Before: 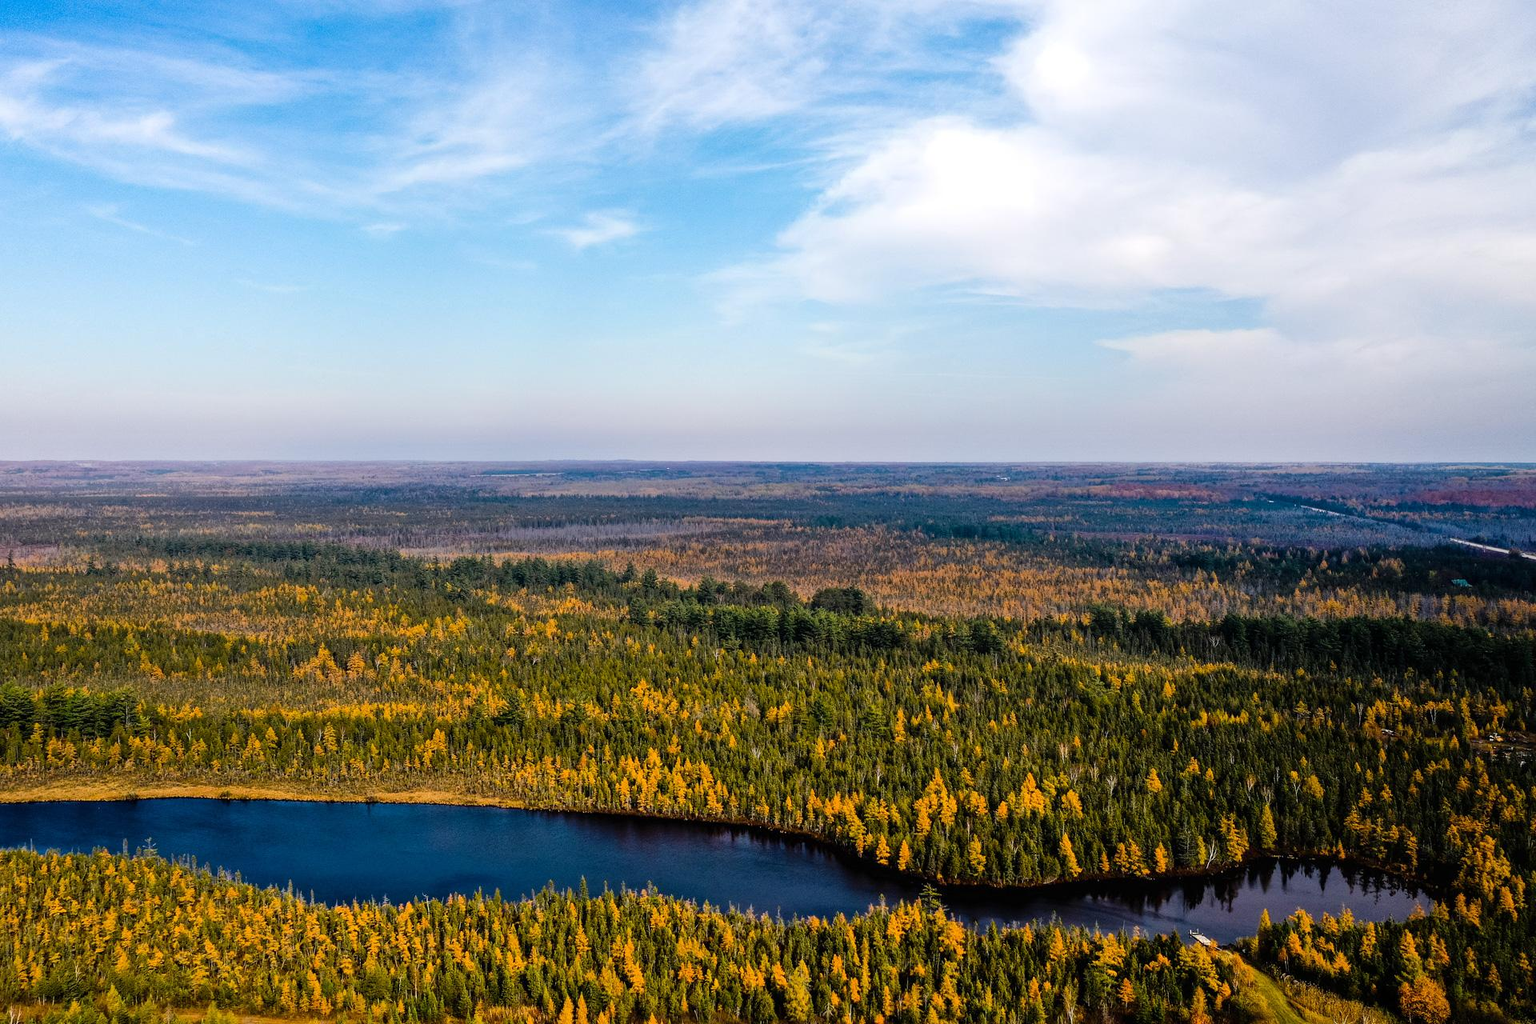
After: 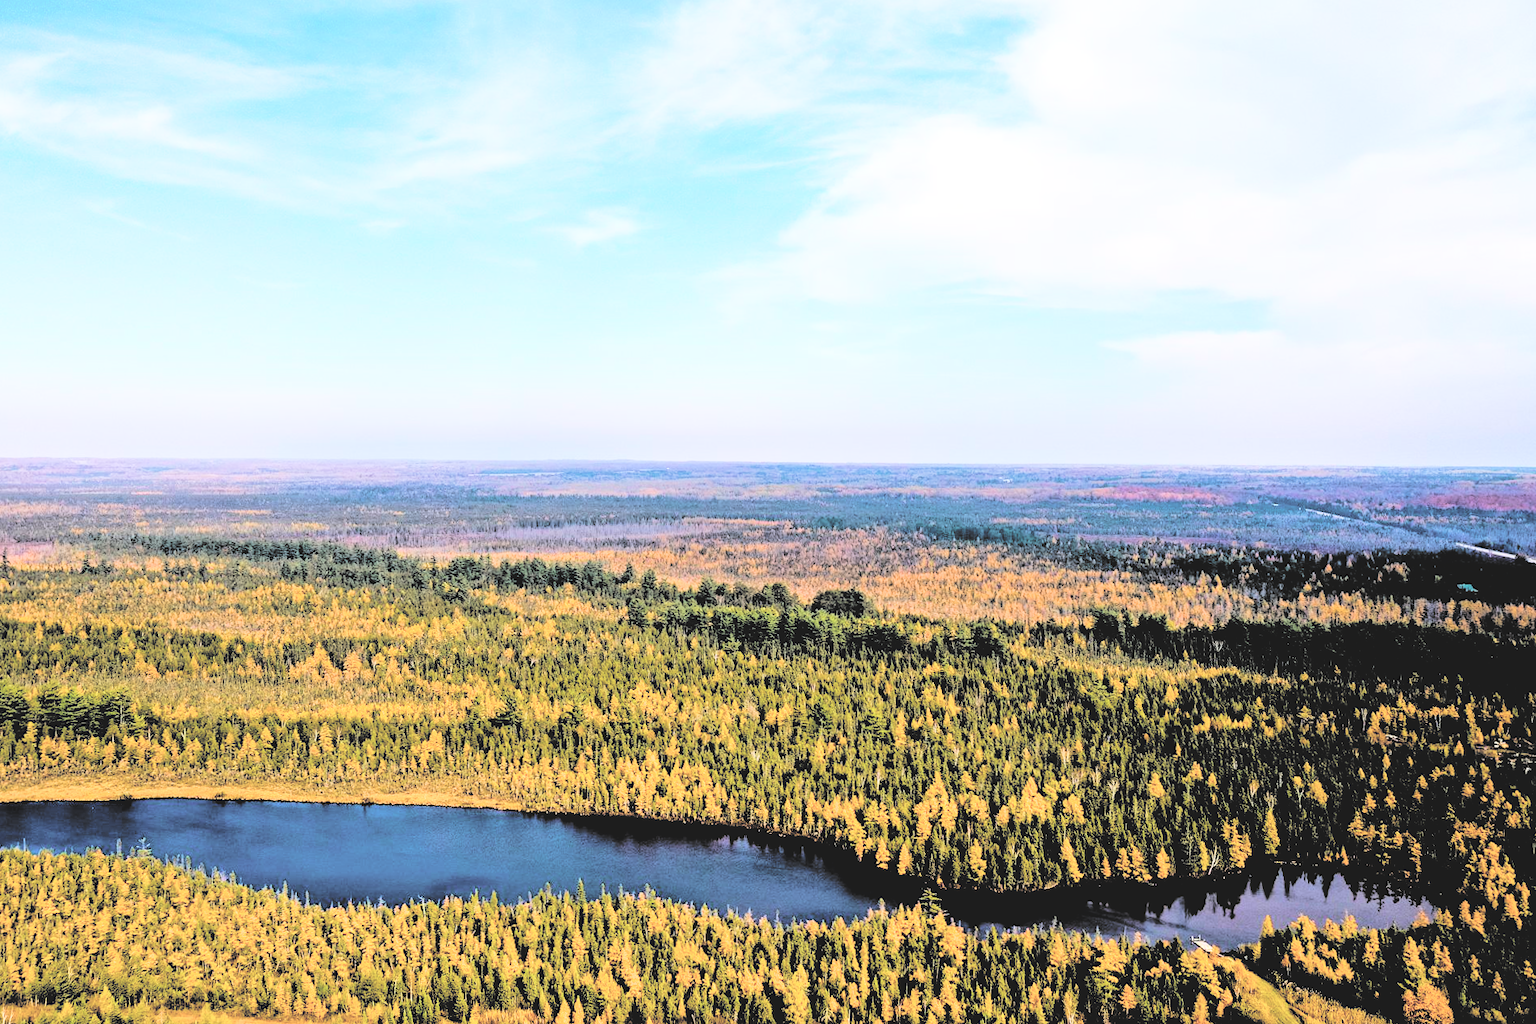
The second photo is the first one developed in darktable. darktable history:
contrast brightness saturation: brightness 0.991
velvia: strength 50.17%
crop and rotate: angle -0.282°
filmic rgb: black relative exposure -3.64 EV, white relative exposure 2.44 EV, hardness 3.28
